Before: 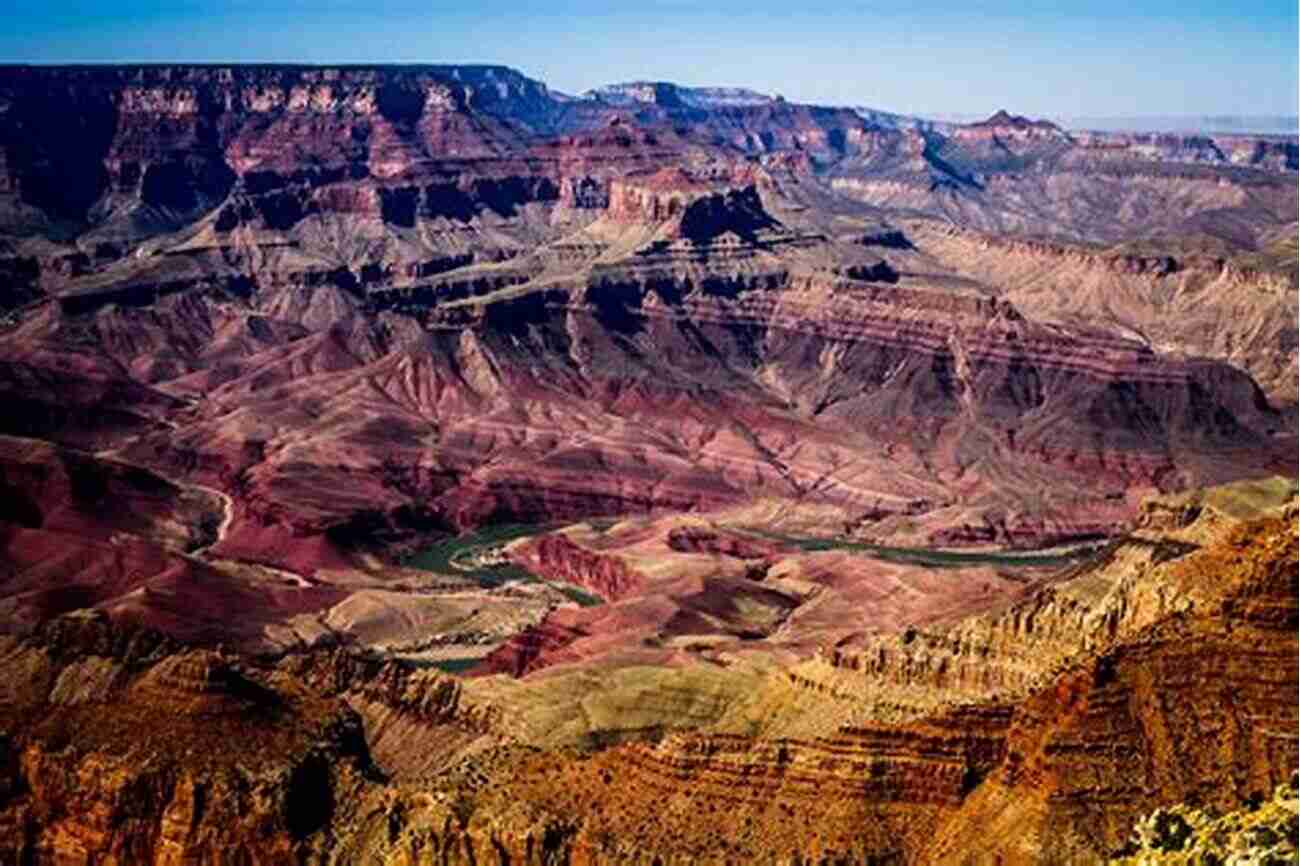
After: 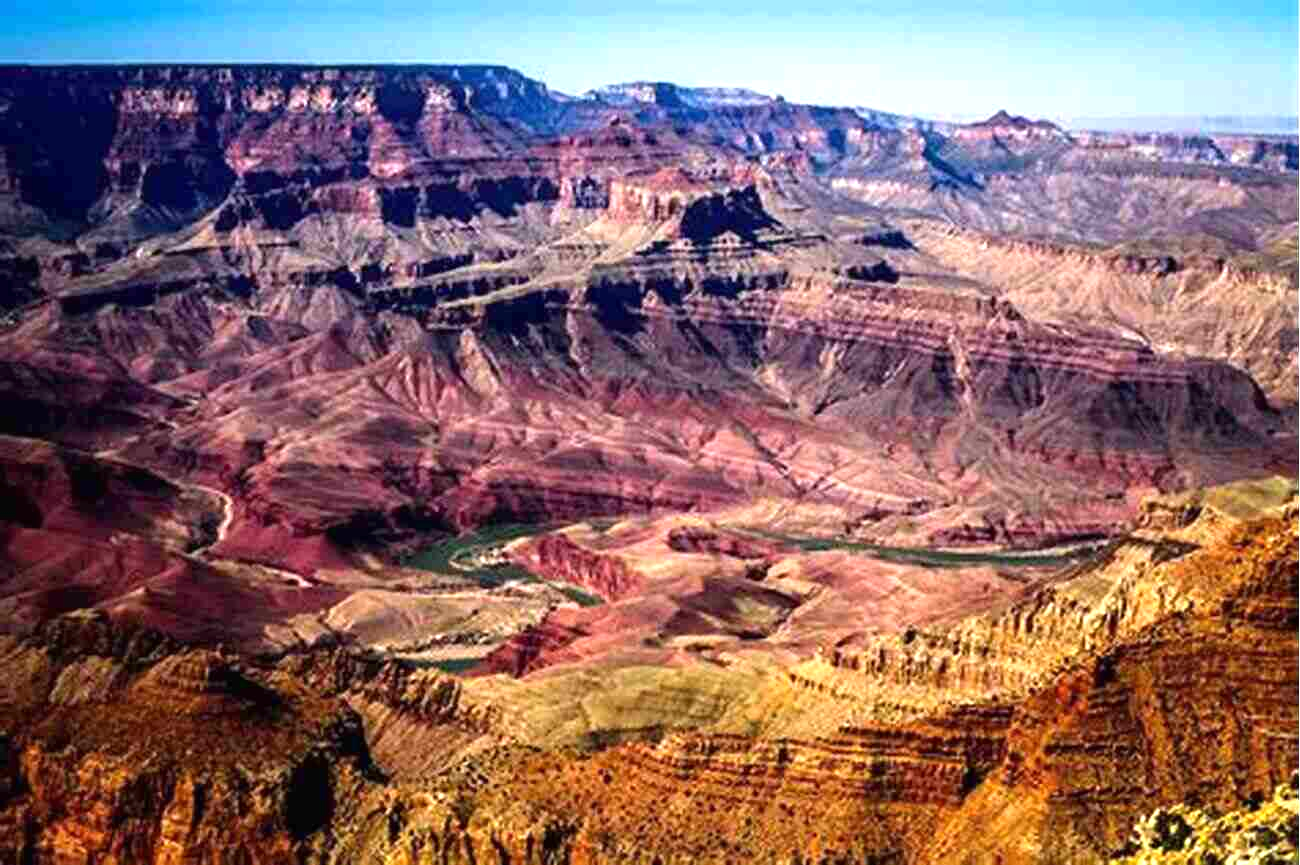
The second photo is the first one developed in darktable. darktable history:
exposure: black level correction 0, exposure 0.7 EV, compensate exposure bias true, compensate highlight preservation false
crop: bottom 0.071%
